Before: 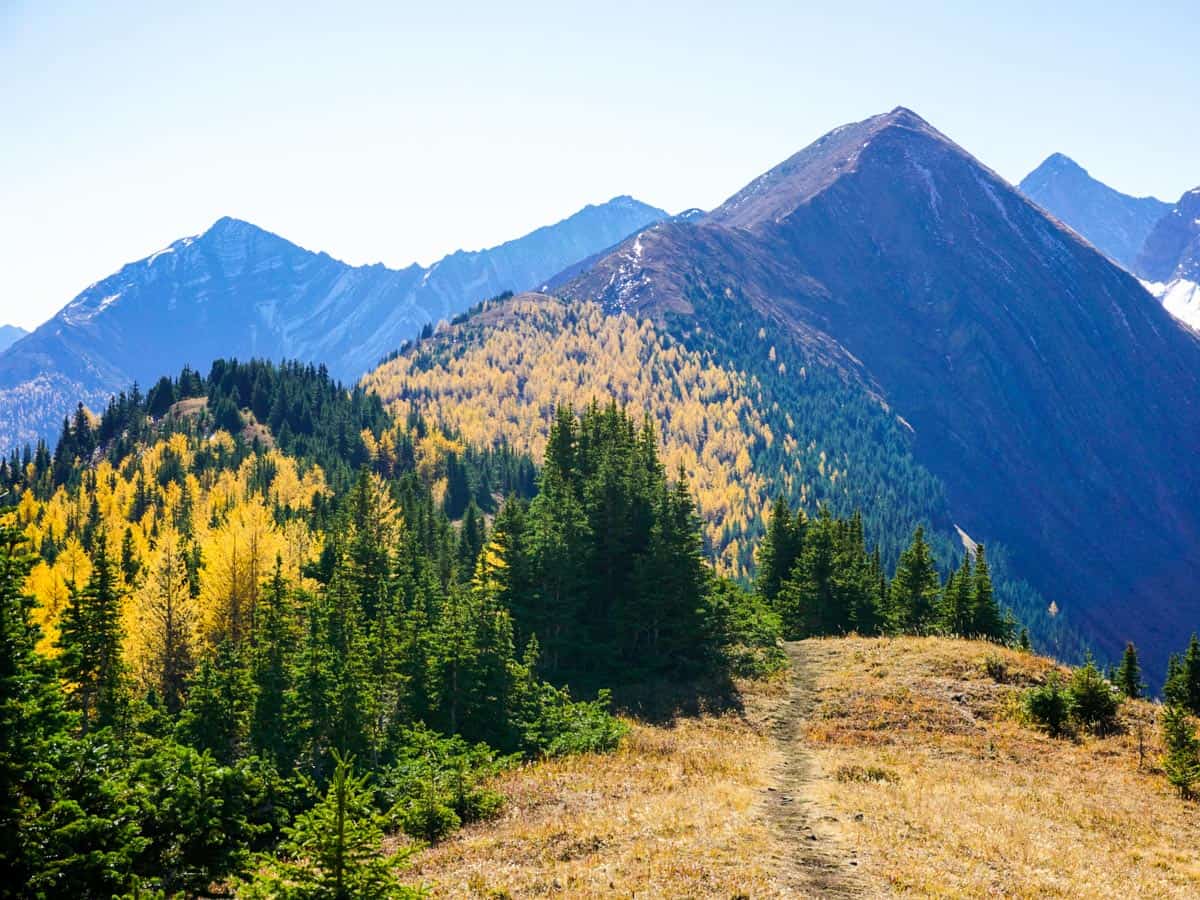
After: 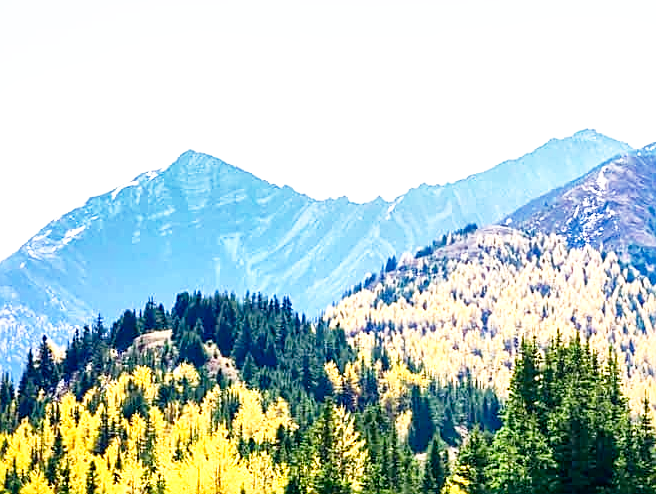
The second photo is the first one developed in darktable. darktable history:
crop and rotate: left 3.047%, top 7.509%, right 42.236%, bottom 37.598%
base curve: curves: ch0 [(0, 0) (0.012, 0.01) (0.073, 0.168) (0.31, 0.711) (0.645, 0.957) (1, 1)], preserve colors none
local contrast: mode bilateral grid, contrast 25, coarseness 60, detail 151%, midtone range 0.2
sharpen: on, module defaults
